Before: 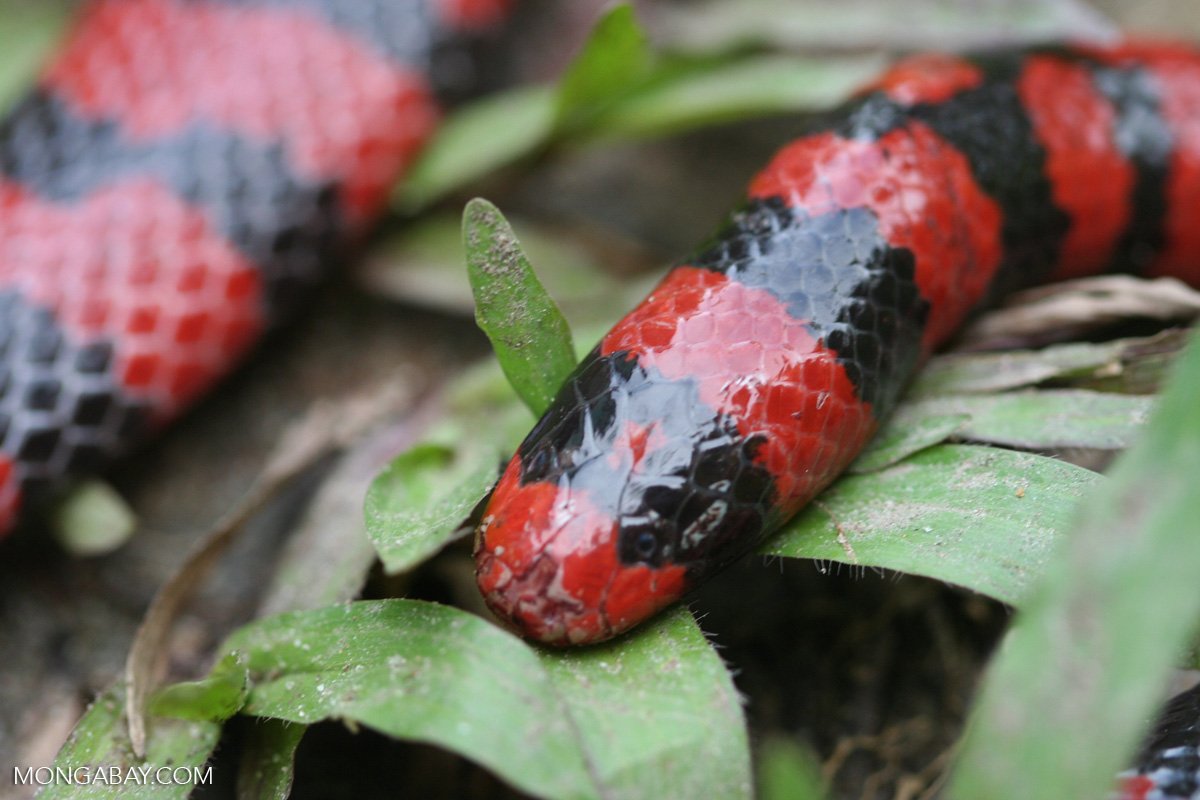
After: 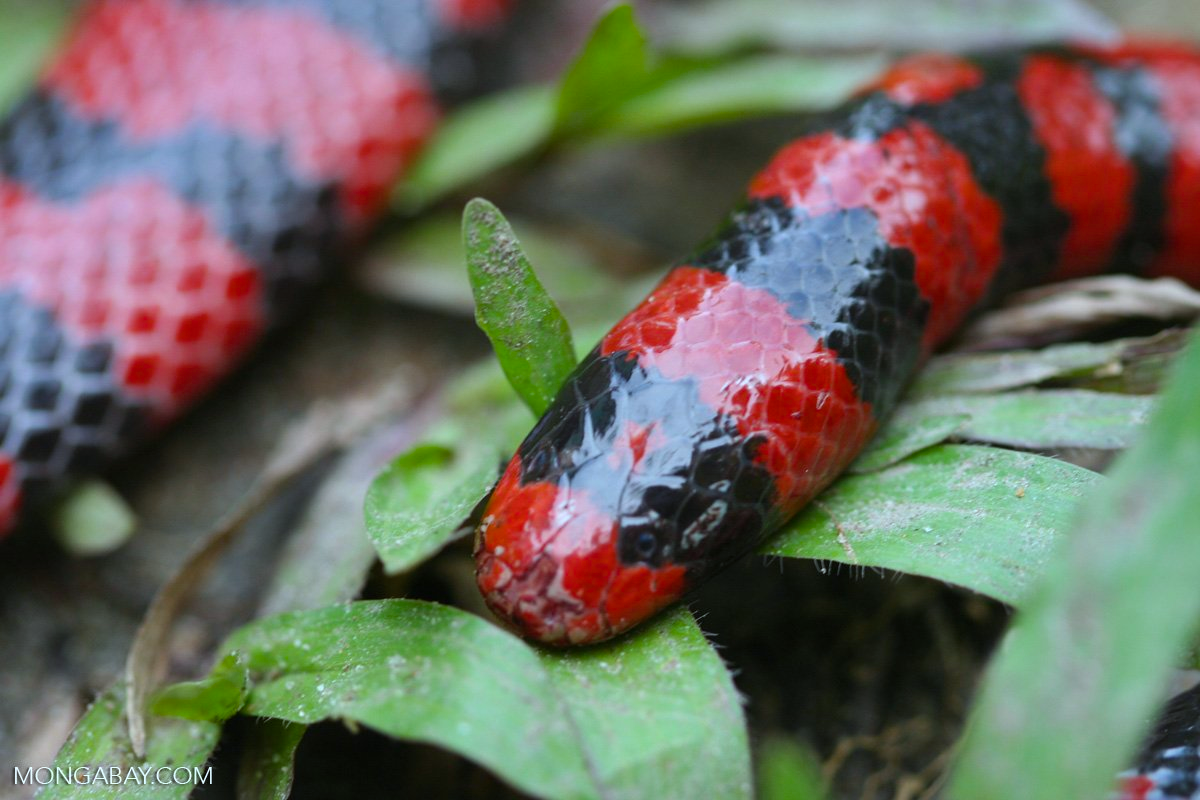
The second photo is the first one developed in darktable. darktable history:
white balance: red 0.925, blue 1.046
color balance rgb: perceptual saturation grading › global saturation 25%, global vibrance 10%
